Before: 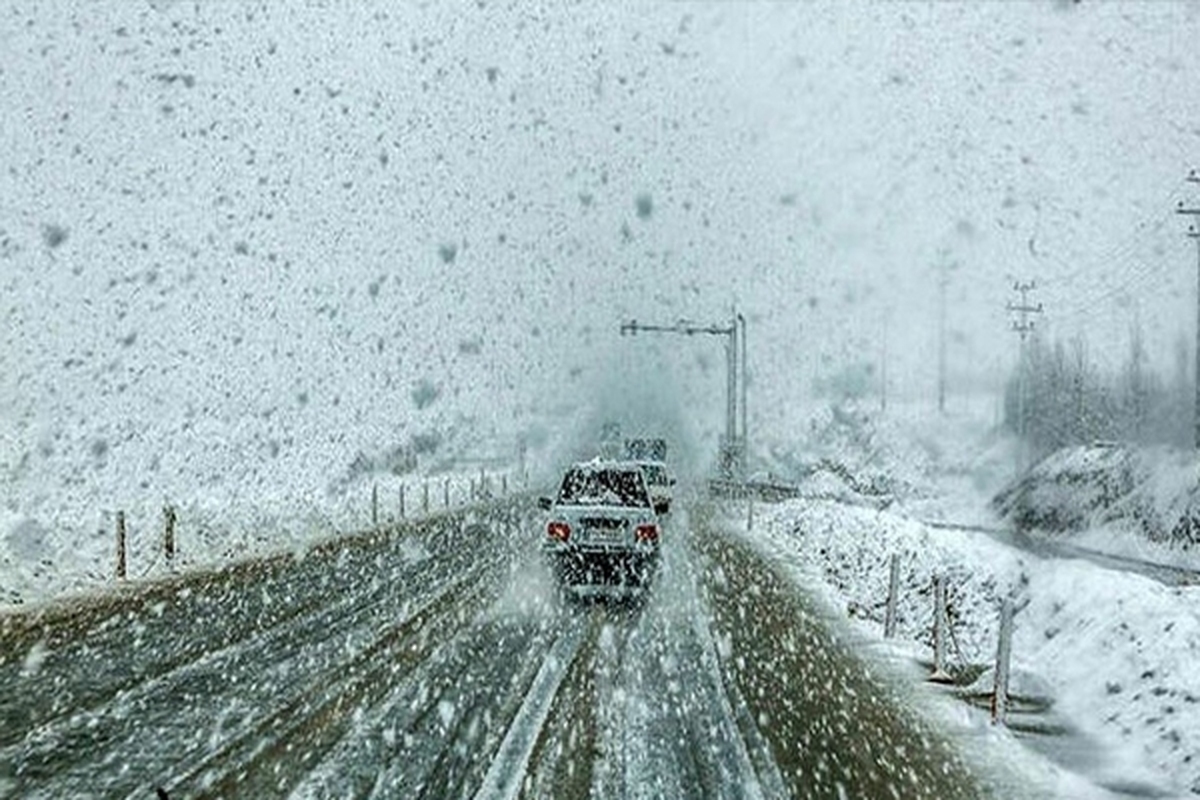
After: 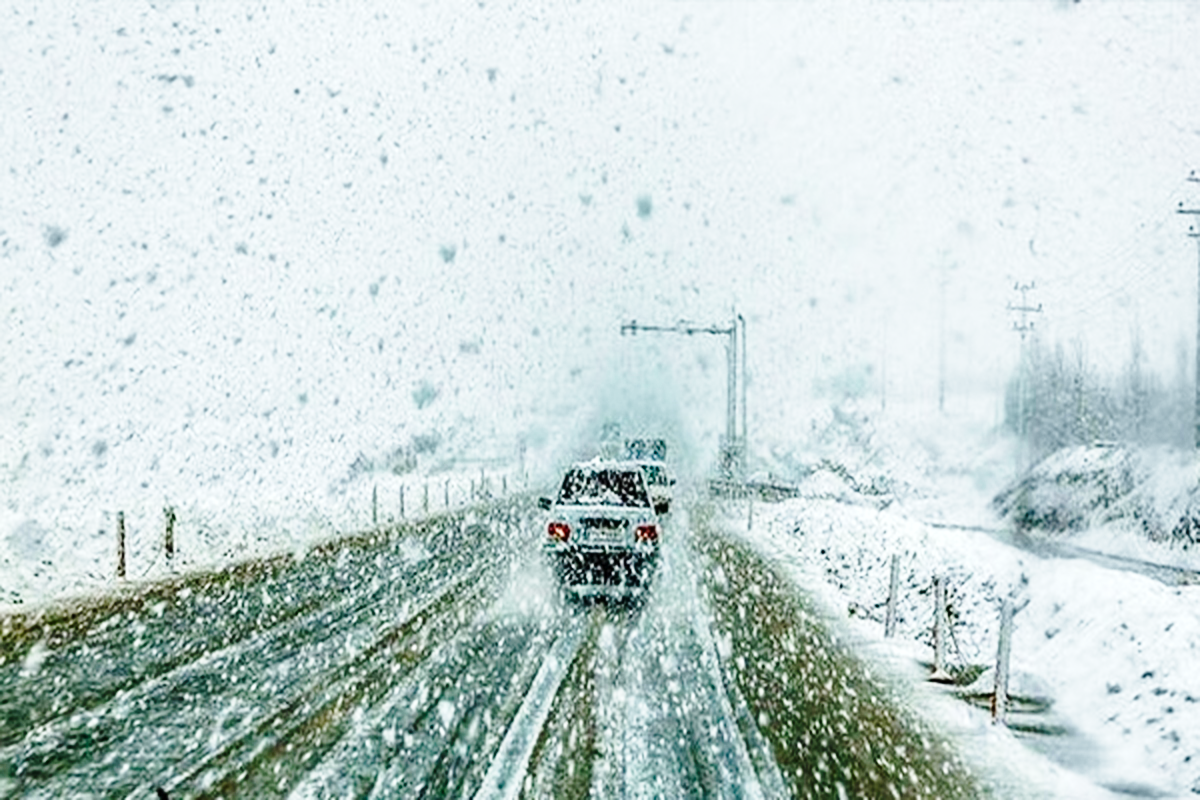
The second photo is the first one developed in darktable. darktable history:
levels: mode automatic, white 99.98%, levels [0, 0.498, 0.996]
color balance rgb: perceptual saturation grading › global saturation 20%, perceptual saturation grading › highlights -25.549%, perceptual saturation grading › shadows 26.106%
base curve: curves: ch0 [(0, 0) (0.028, 0.03) (0.121, 0.232) (0.46, 0.748) (0.859, 0.968) (1, 1)], preserve colors none
